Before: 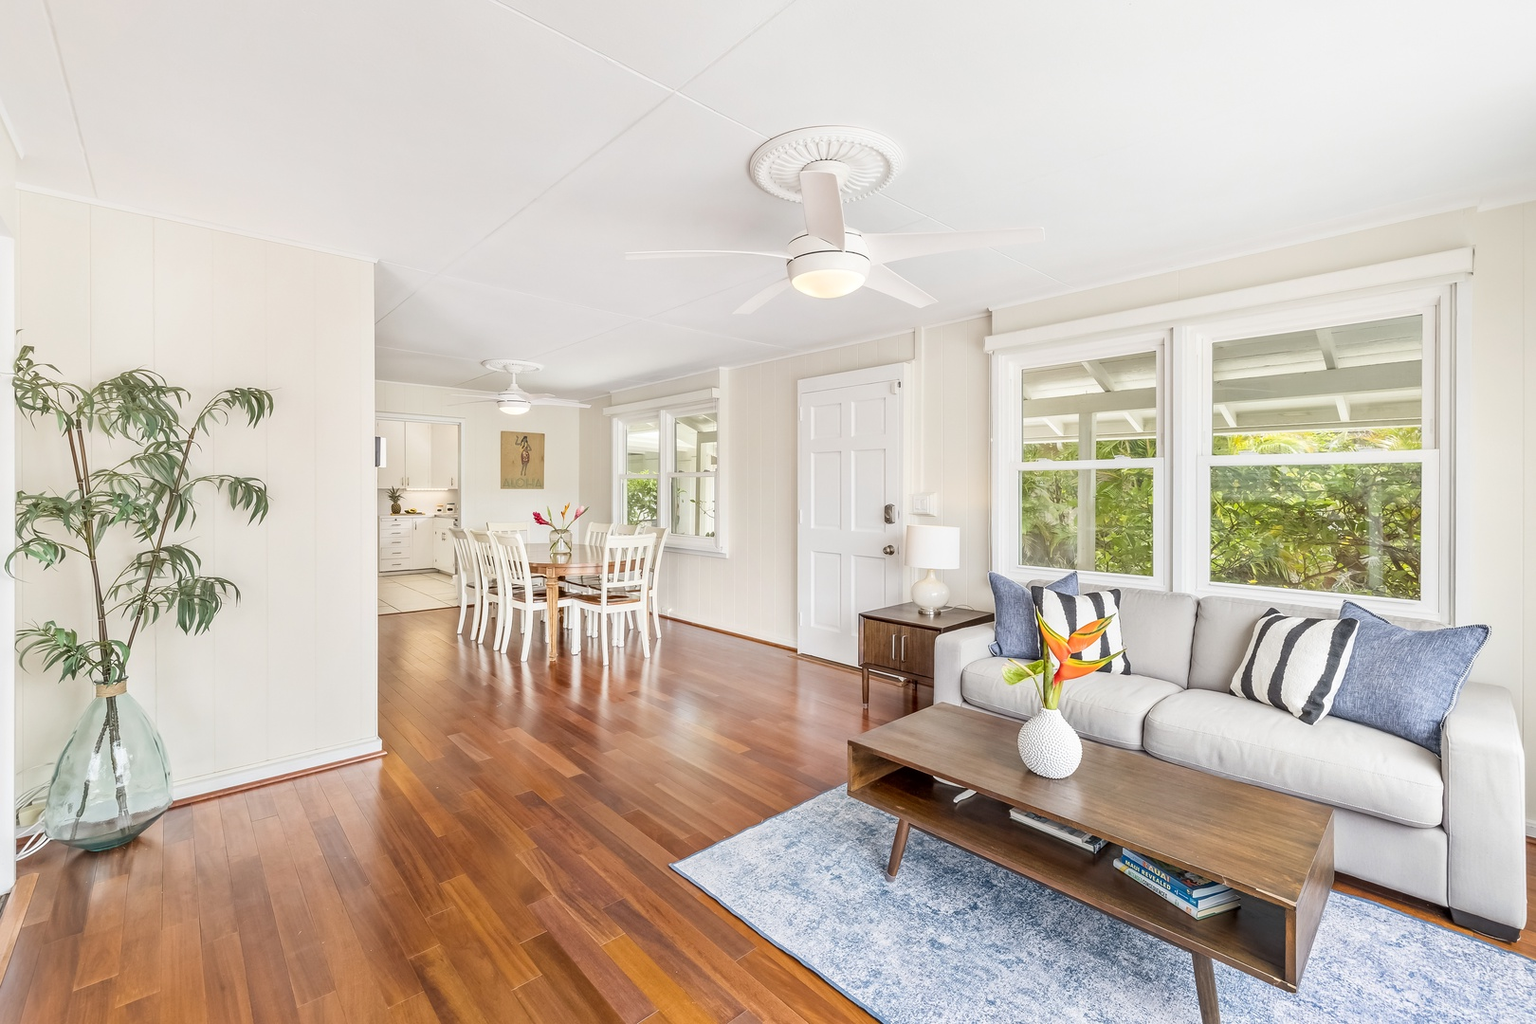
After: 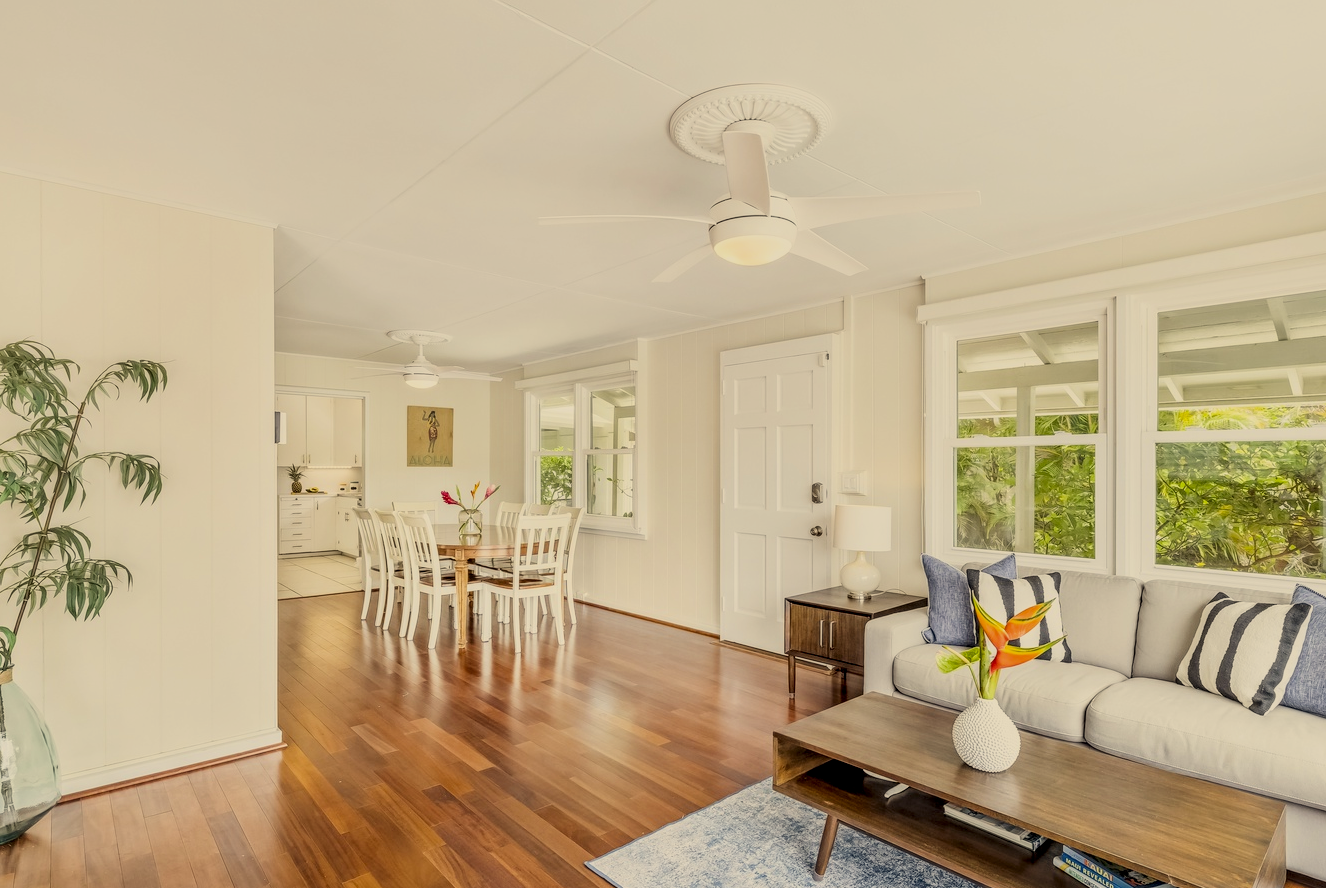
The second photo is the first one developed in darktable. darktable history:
crop and rotate: left 7.518%, top 4.602%, right 10.571%, bottom 13.11%
local contrast: detail 130%
color correction: highlights a* 1.42, highlights b* 17.87
filmic rgb: black relative exposure -7.65 EV, white relative exposure 4.56 EV, hardness 3.61, color science v6 (2022)
